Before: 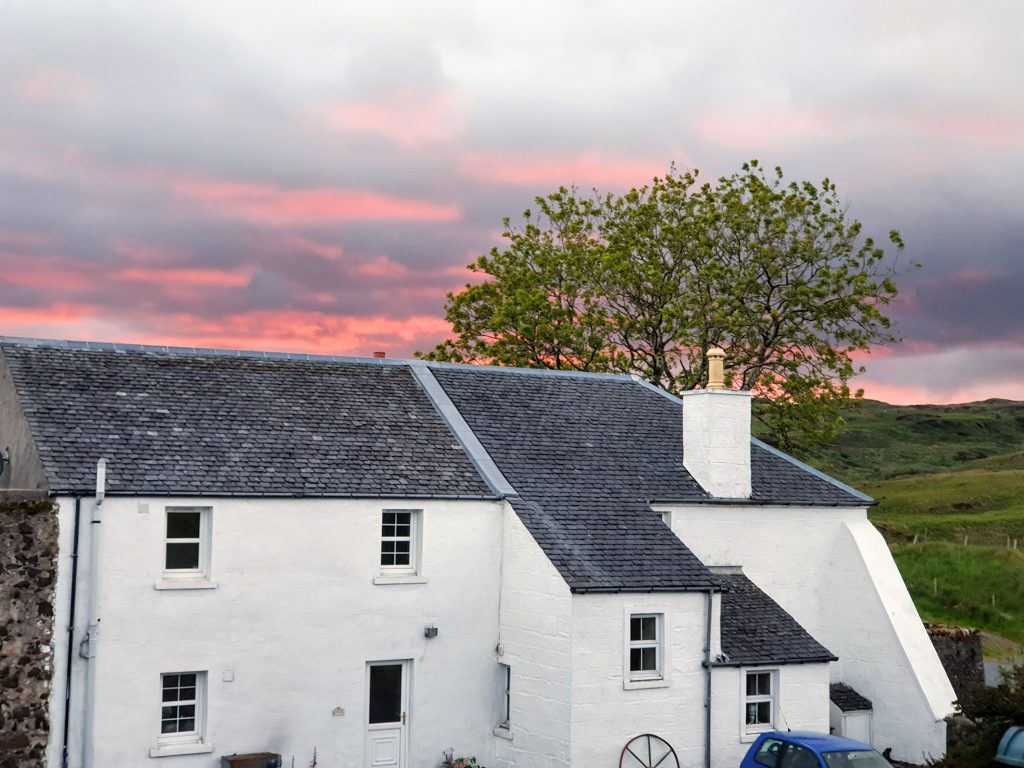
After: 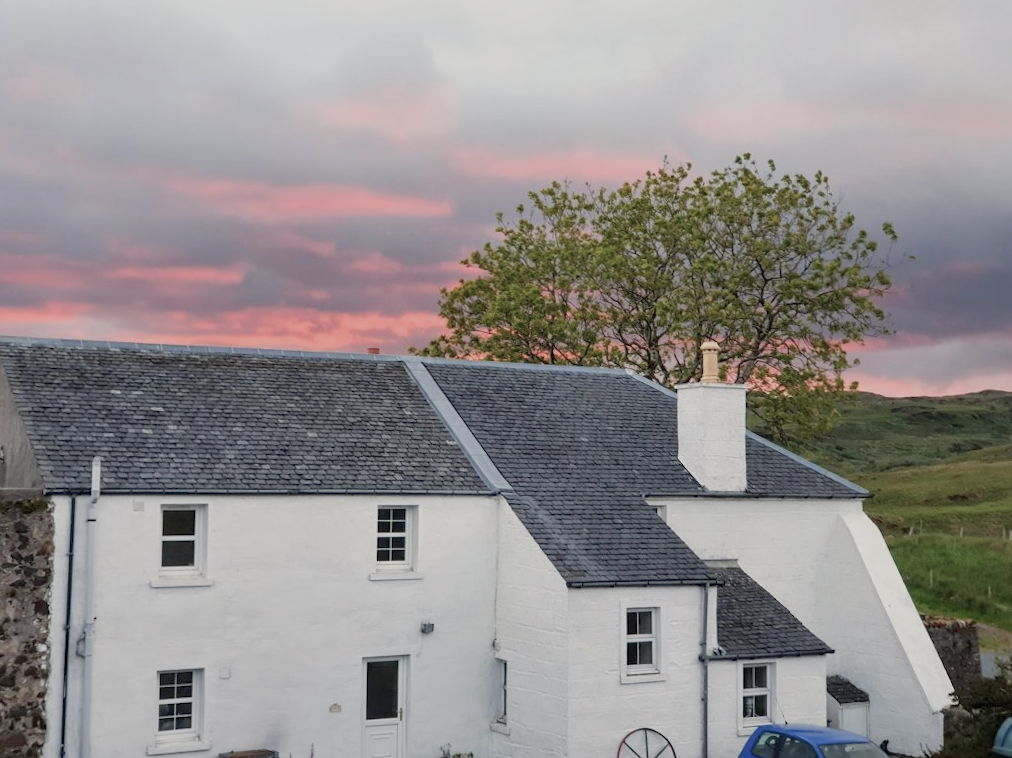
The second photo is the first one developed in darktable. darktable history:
rotate and perspective: rotation -0.45°, automatic cropping original format, crop left 0.008, crop right 0.992, crop top 0.012, crop bottom 0.988
color balance rgb: perceptual saturation grading › global saturation -27.94%, hue shift -2.27°, contrast -21.26%
